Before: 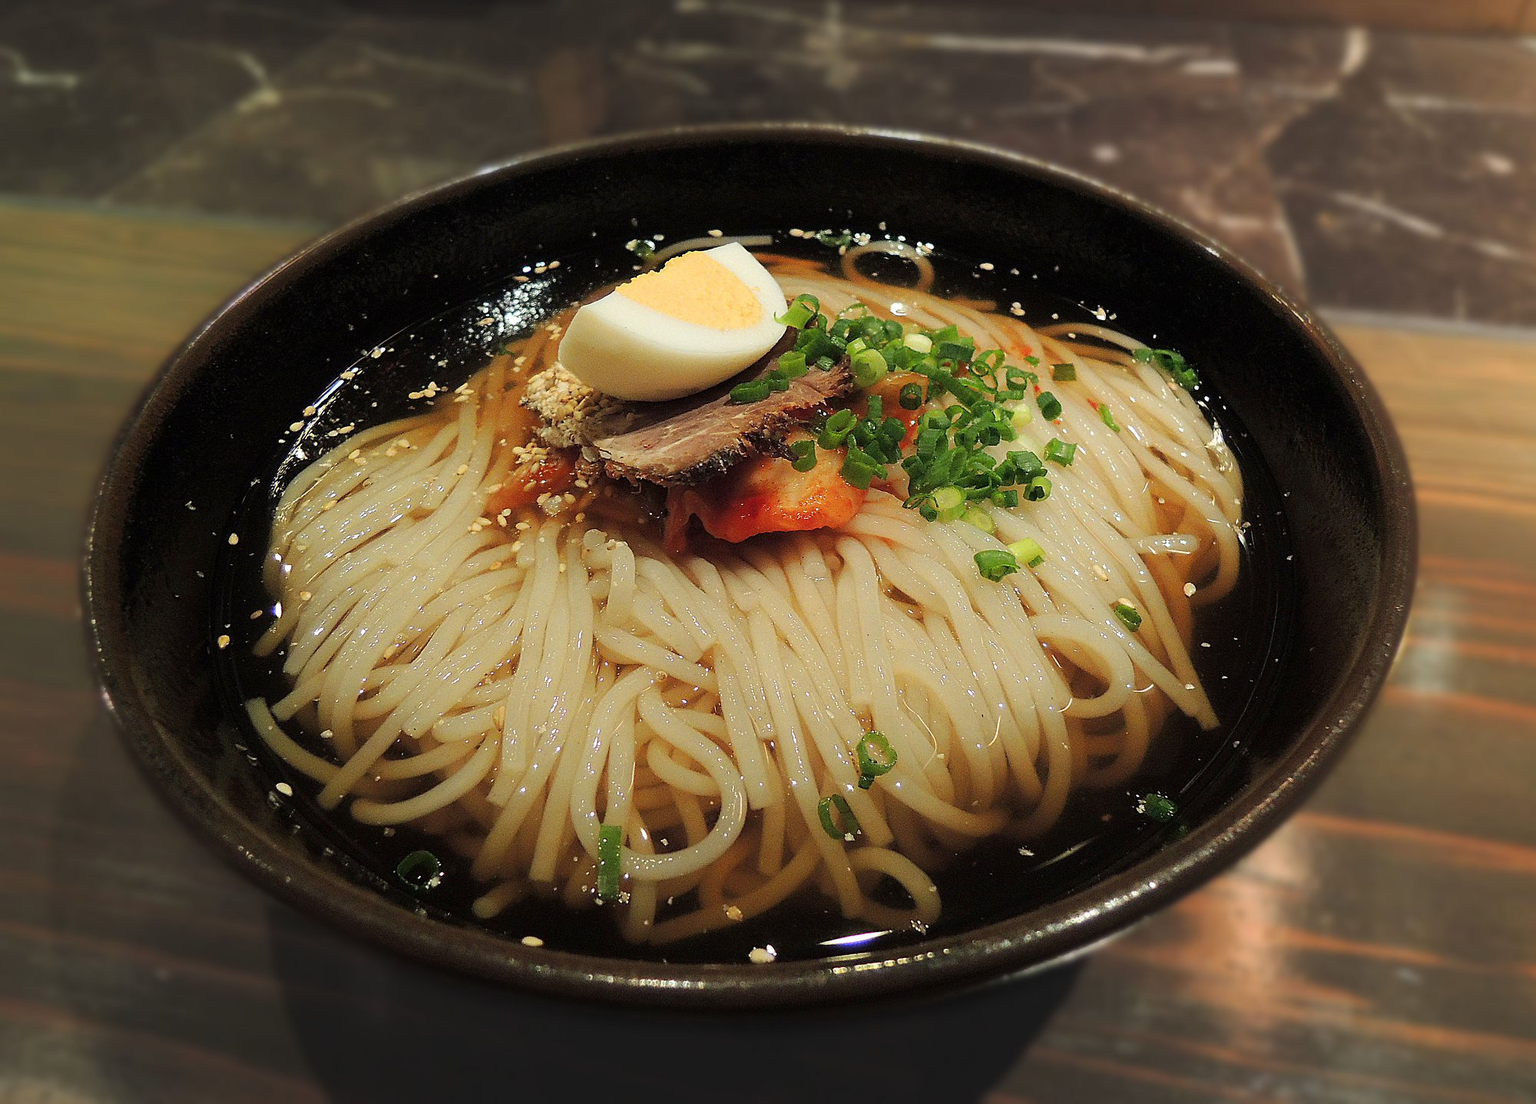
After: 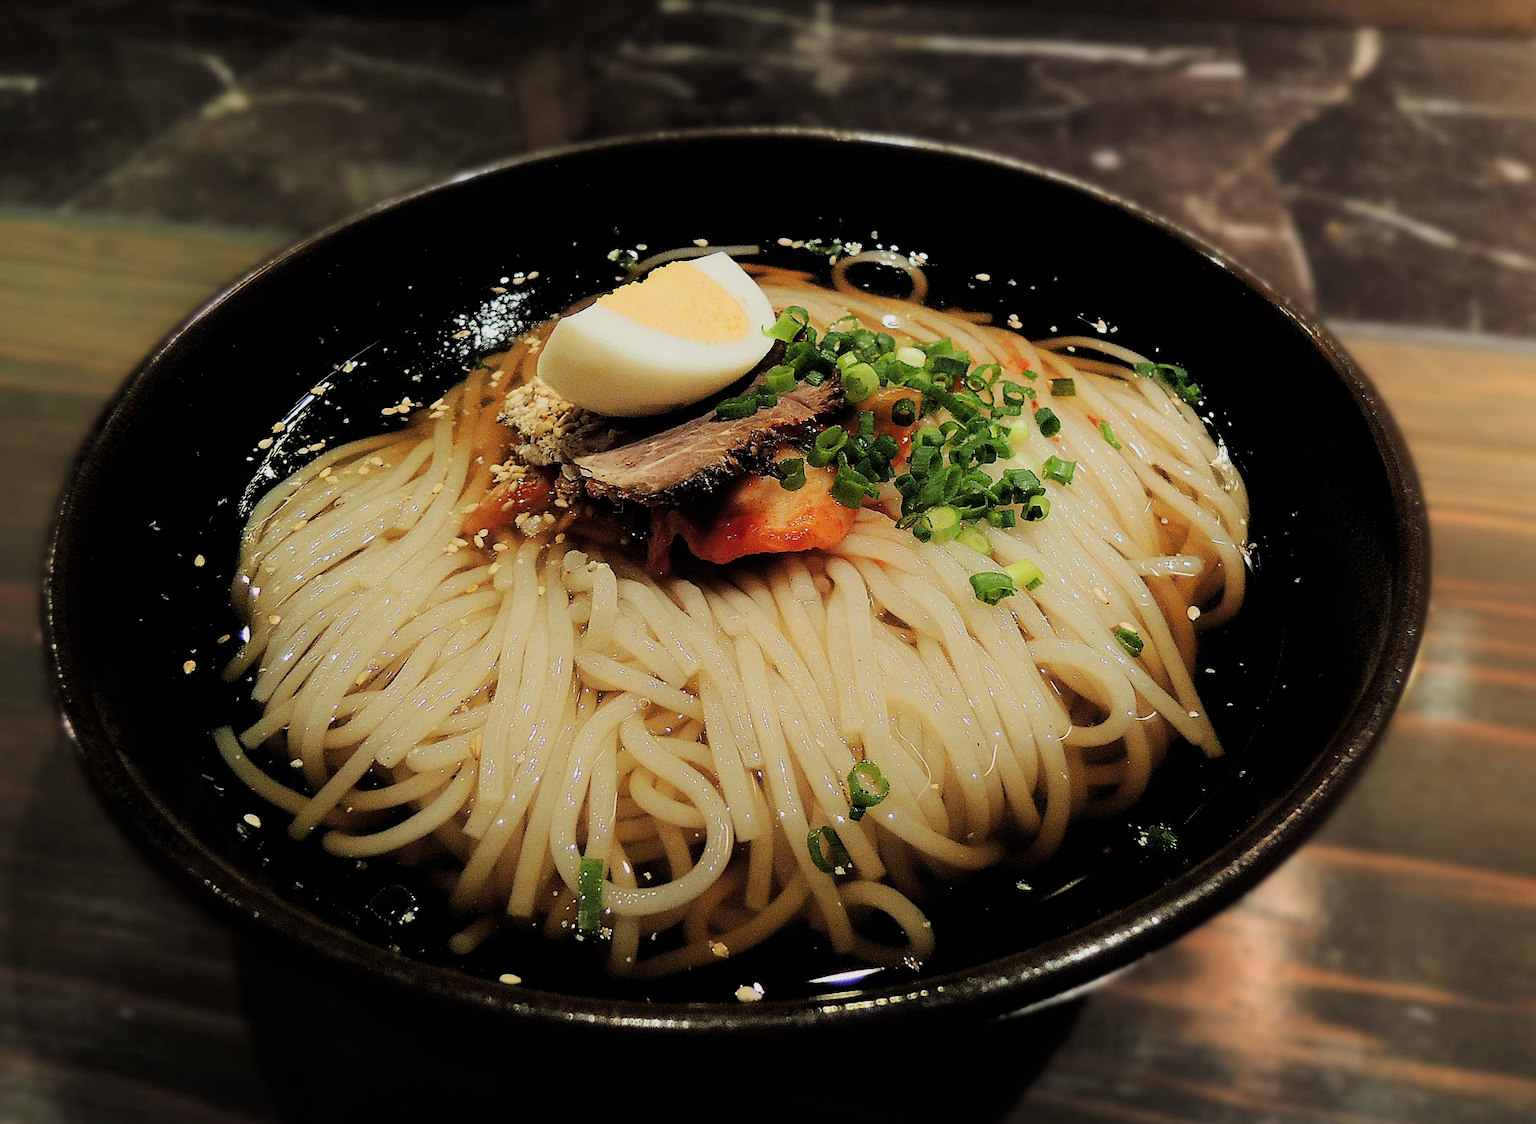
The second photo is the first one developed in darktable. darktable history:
filmic rgb: black relative exposure -5.08 EV, white relative exposure 3.96 EV, hardness 2.88, contrast 1.3, highlights saturation mix -28.62%
crop and rotate: left 2.719%, right 1.051%, bottom 1.973%
